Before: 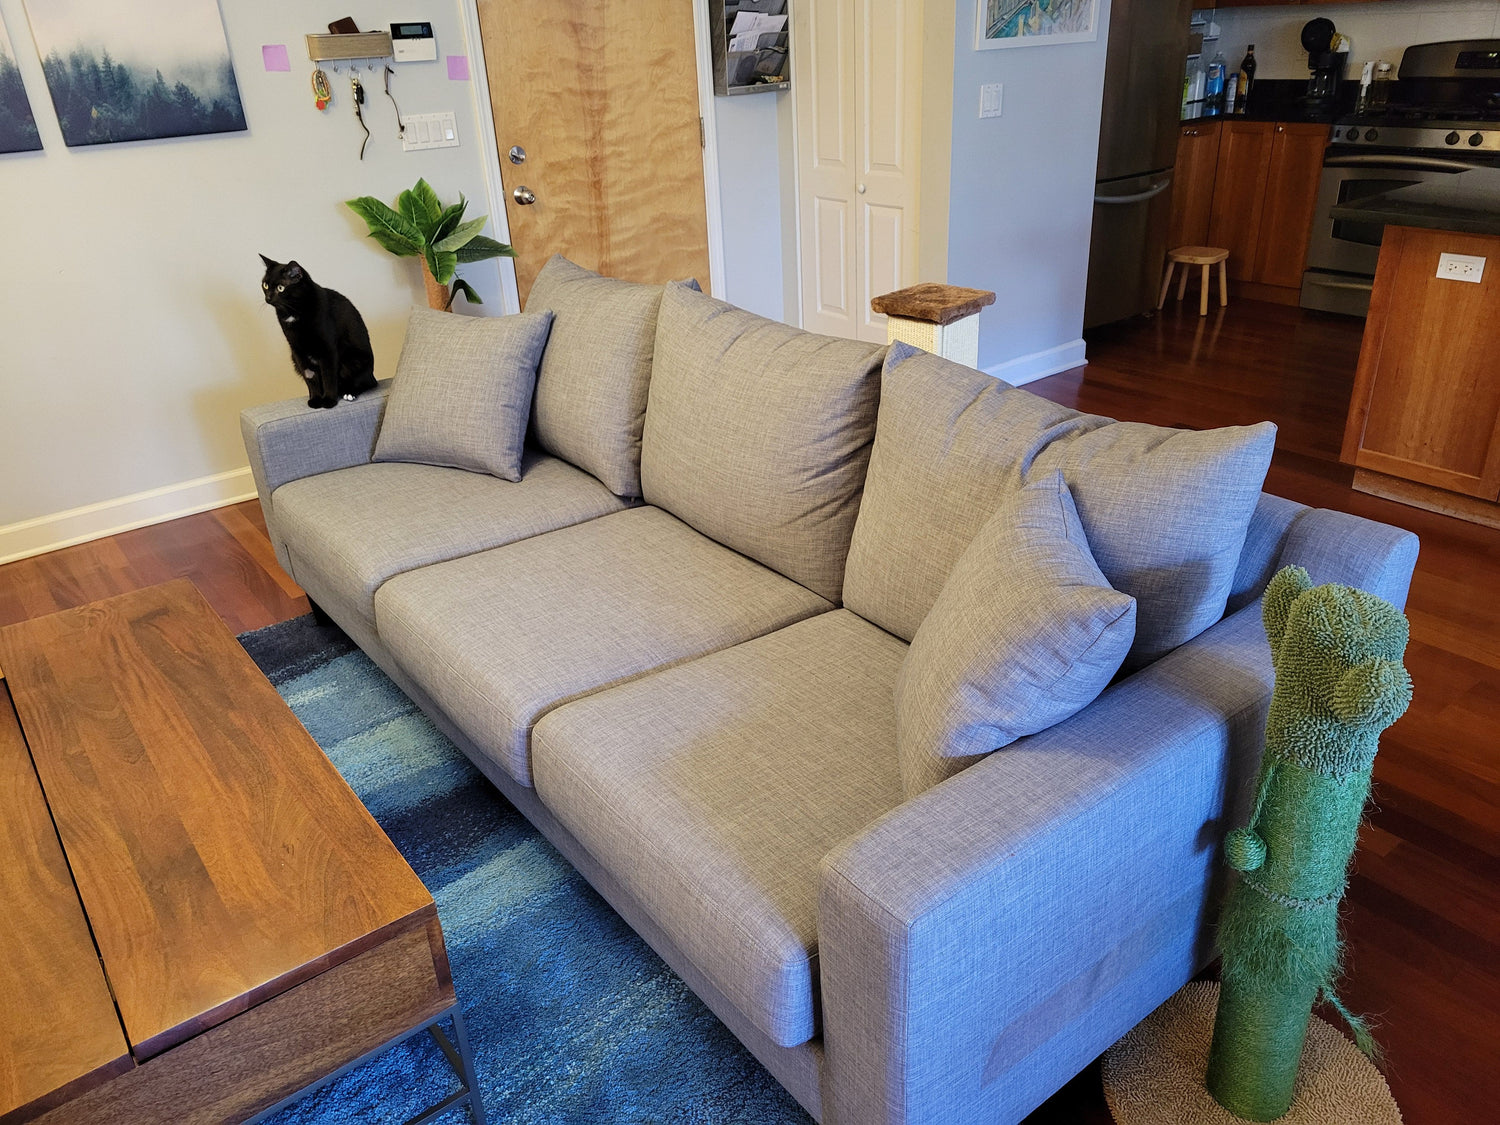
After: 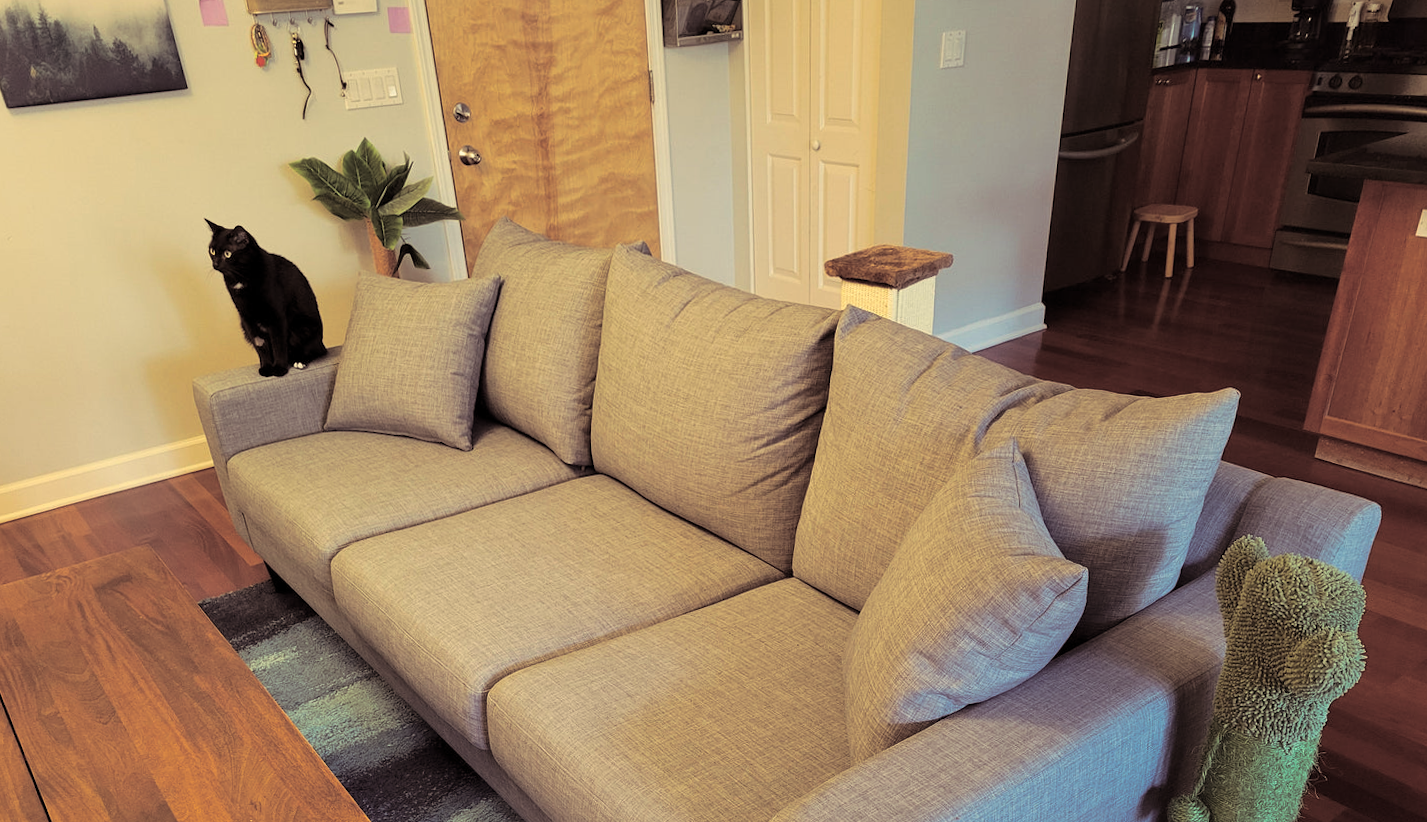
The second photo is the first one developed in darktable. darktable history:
rotate and perspective: rotation 0.074°, lens shift (vertical) 0.096, lens shift (horizontal) -0.041, crop left 0.043, crop right 0.952, crop top 0.024, crop bottom 0.979
white balance: red 1.08, blue 0.791
split-toning: shadows › saturation 0.24, highlights › hue 54°, highlights › saturation 0.24
crop: top 3.857%, bottom 21.132%
